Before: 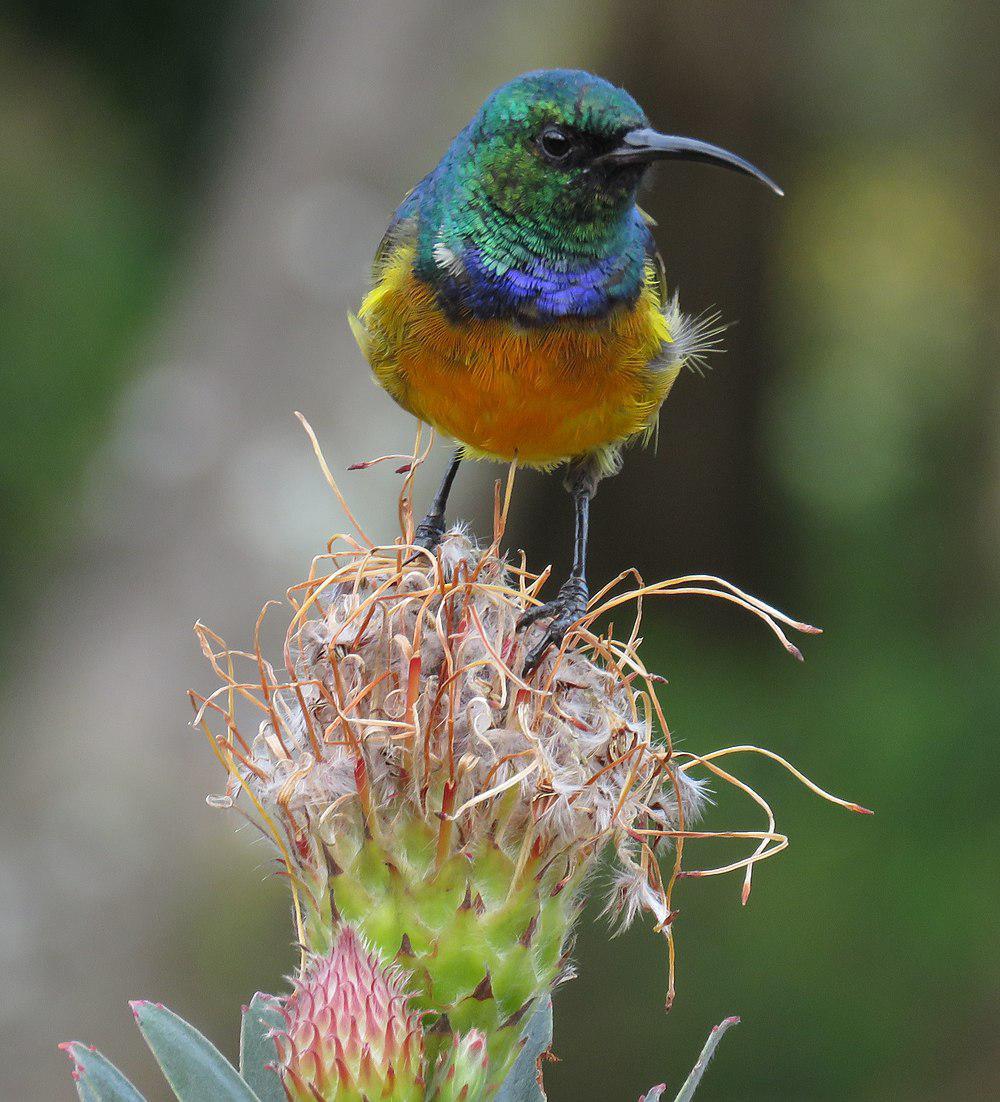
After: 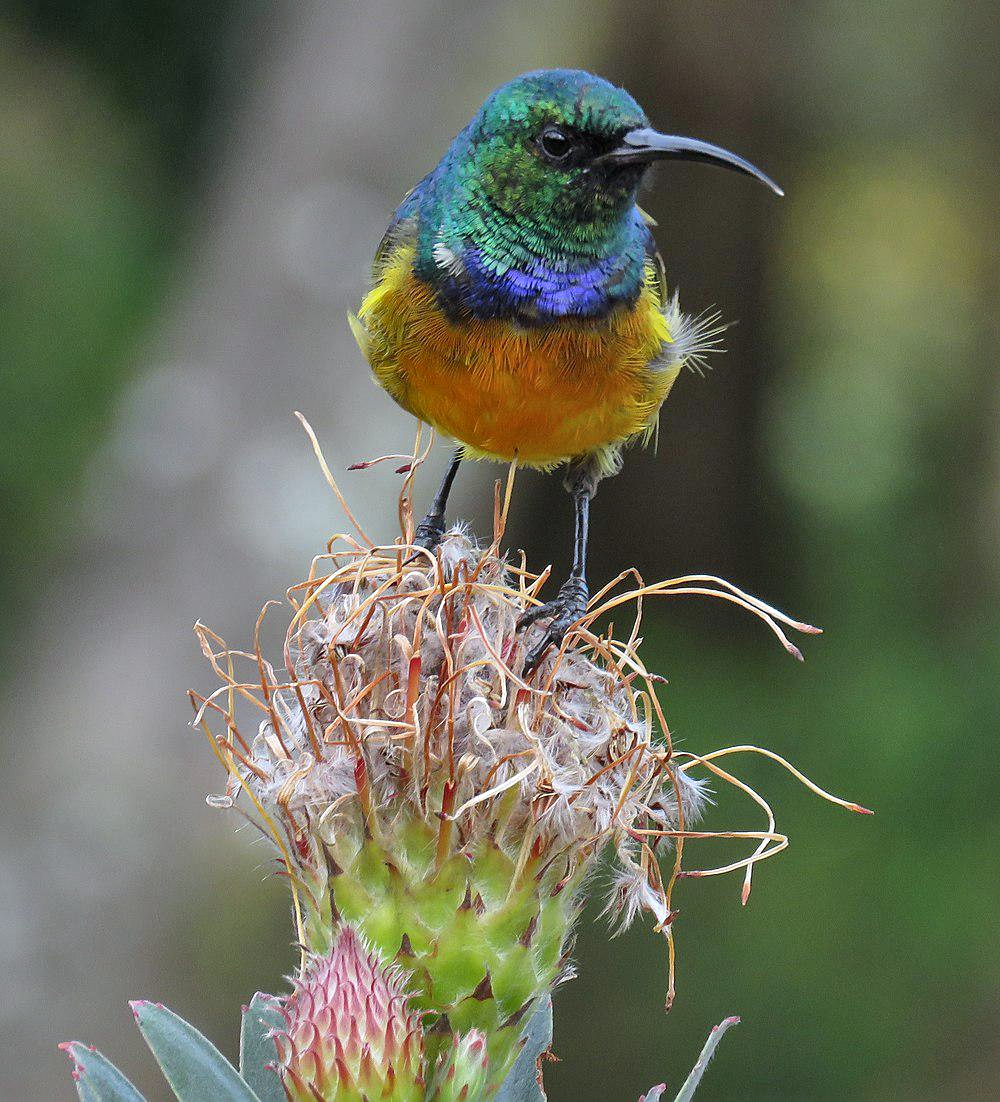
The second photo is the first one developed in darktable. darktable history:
shadows and highlights: soften with gaussian
sharpen: amount 0.2
white balance: red 0.98, blue 1.034
local contrast: mode bilateral grid, contrast 20, coarseness 50, detail 120%, midtone range 0.2
